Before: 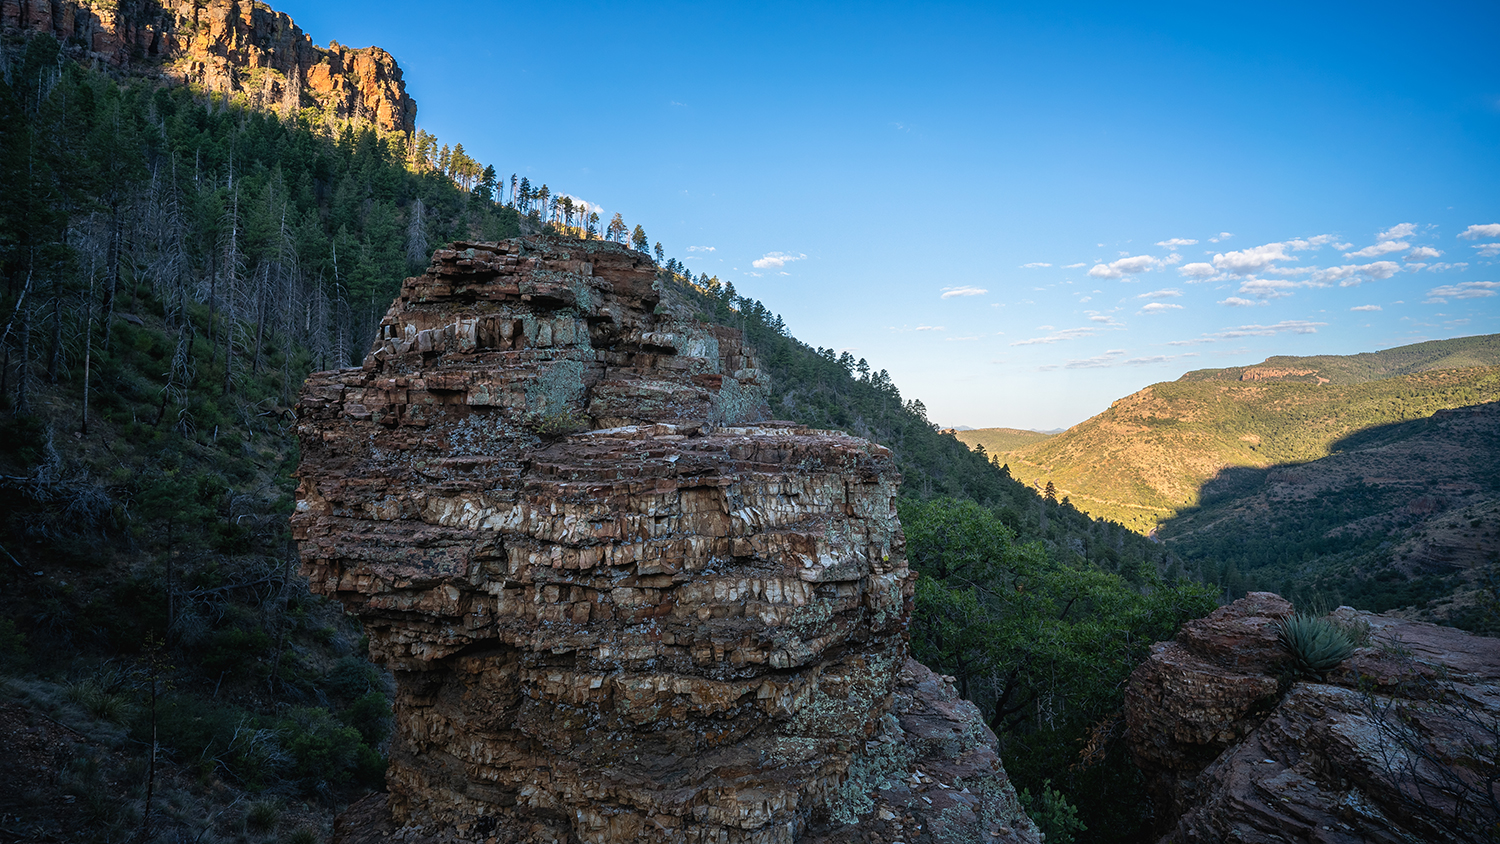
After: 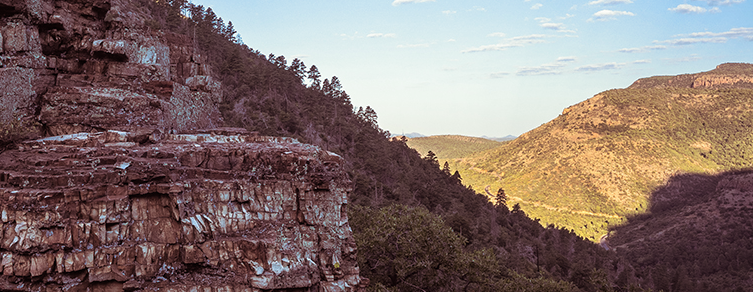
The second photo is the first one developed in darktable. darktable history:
crop: left 36.607%, top 34.735%, right 13.146%, bottom 30.611%
split-toning: on, module defaults
